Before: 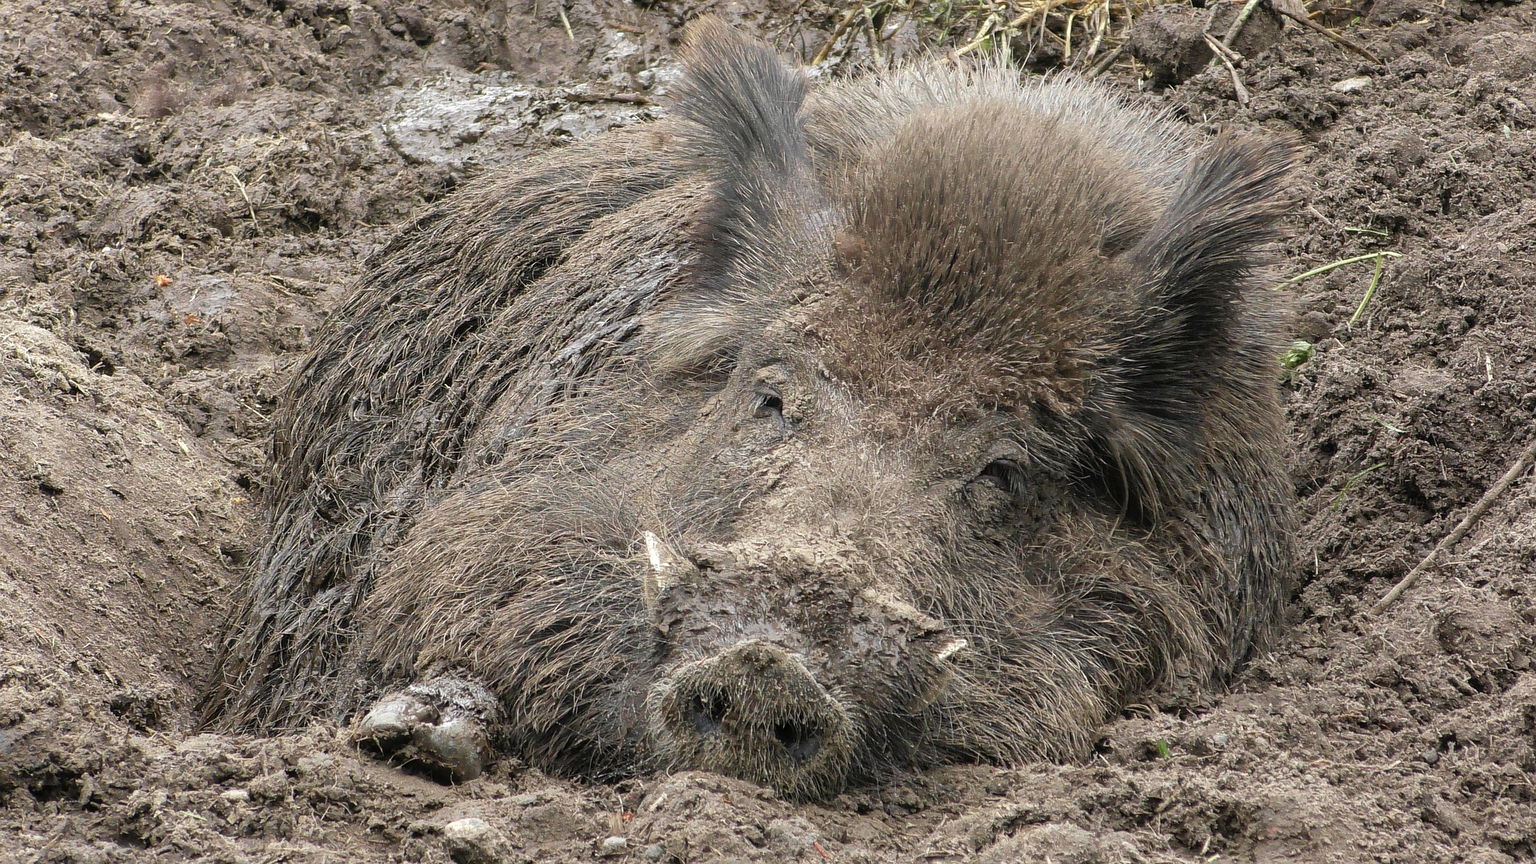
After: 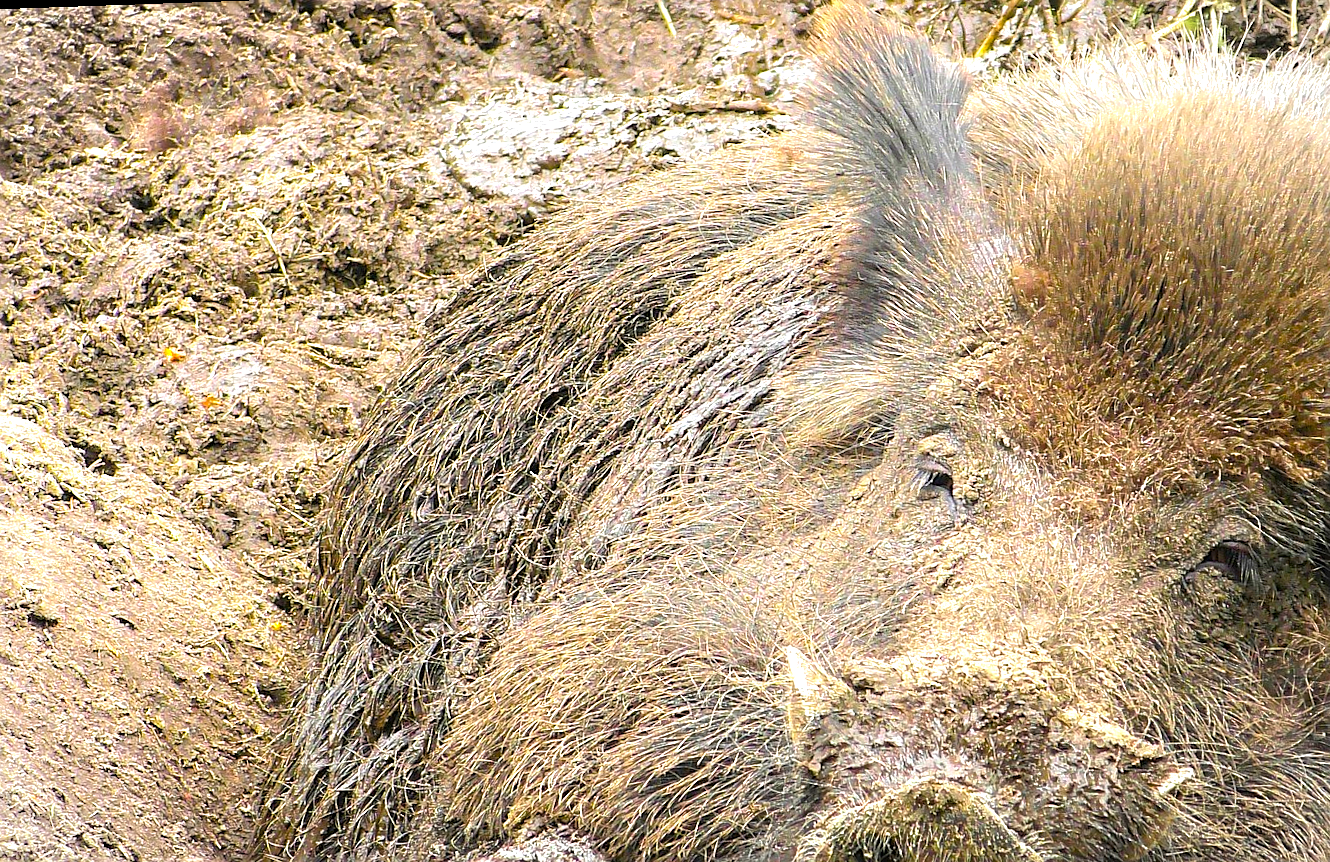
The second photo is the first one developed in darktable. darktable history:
crop: right 28.885%, bottom 16.626%
sharpen: on, module defaults
shadows and highlights: shadows -40.15, highlights 62.88, soften with gaussian
color balance rgb: linear chroma grading › global chroma 25%, perceptual saturation grading › global saturation 40%, perceptual brilliance grading › global brilliance 30%, global vibrance 40%
vignetting: fall-off start 100%, brightness -0.282, width/height ratio 1.31
rotate and perspective: rotation -2°, crop left 0.022, crop right 0.978, crop top 0.049, crop bottom 0.951
